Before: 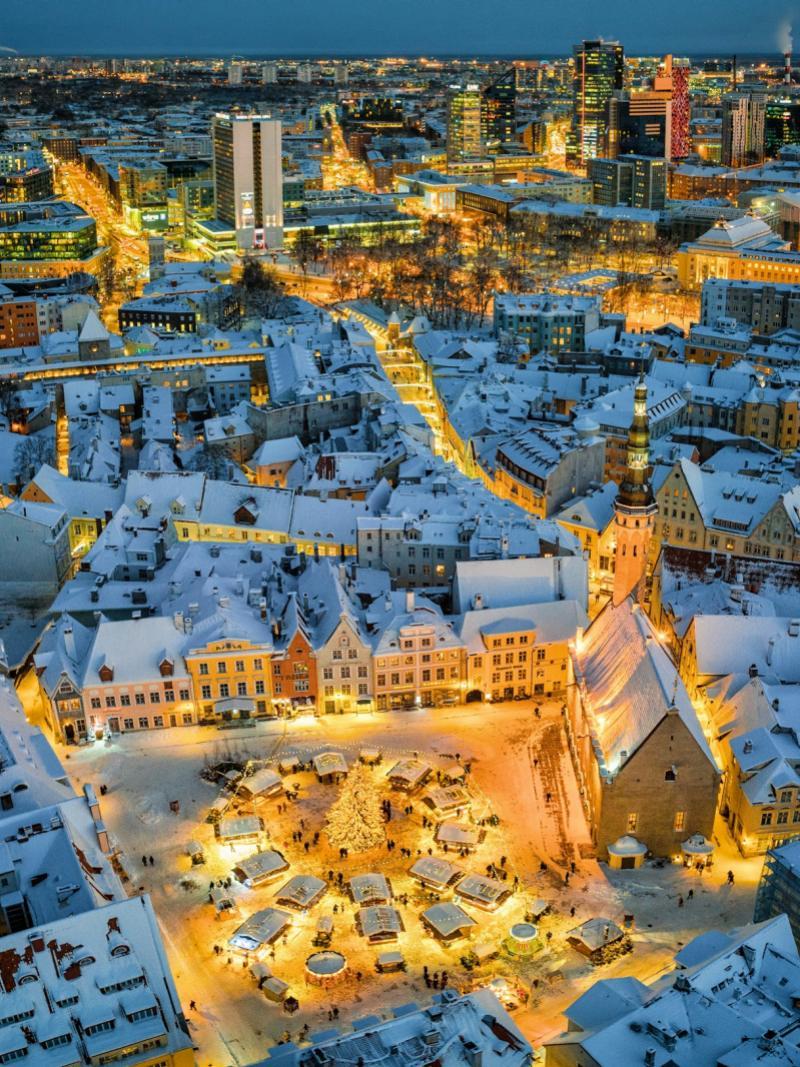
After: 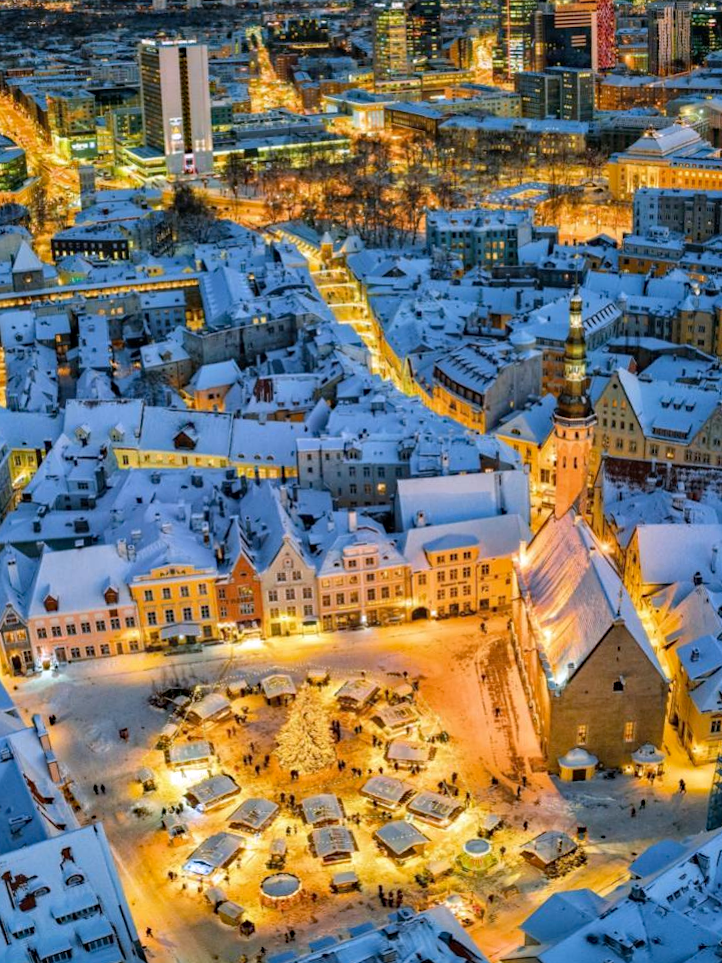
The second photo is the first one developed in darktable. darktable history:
crop and rotate: angle 1.96°, left 5.673%, top 5.673%
haze removal: on, module defaults
white balance: red 1.004, blue 1.096
